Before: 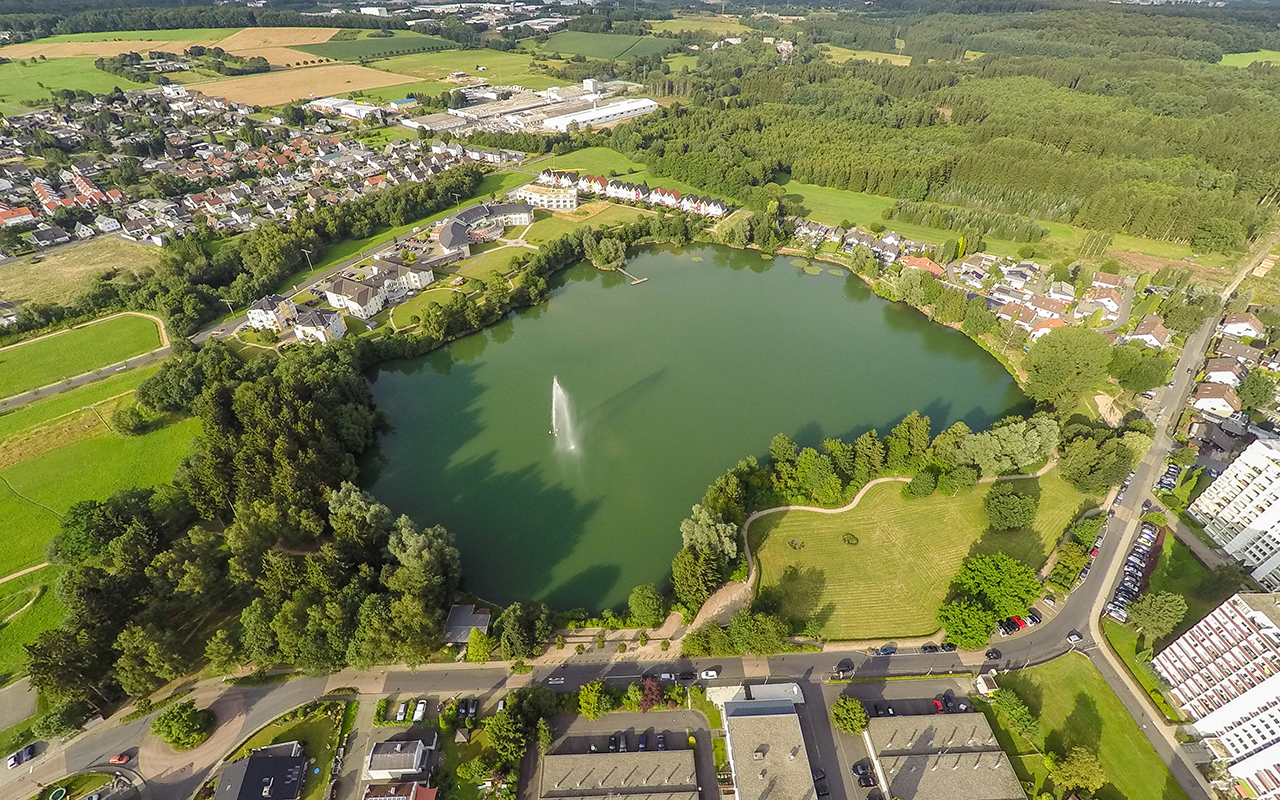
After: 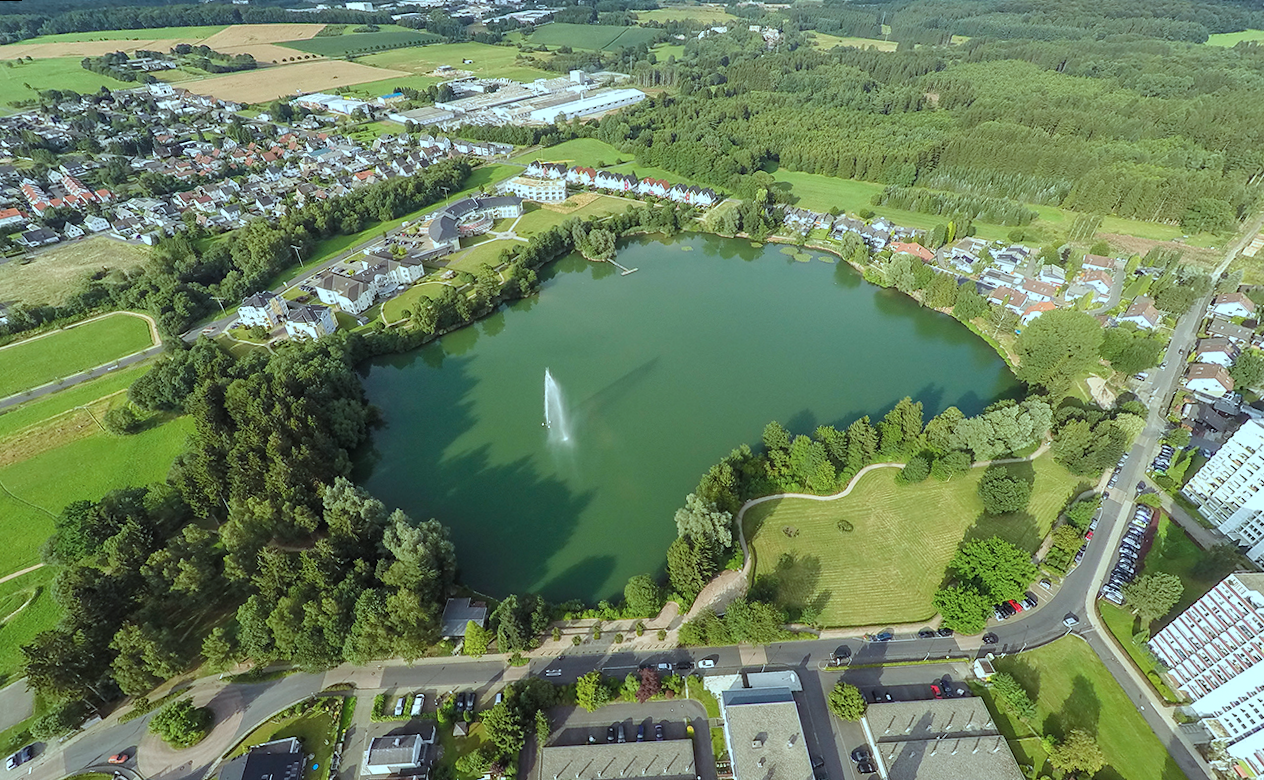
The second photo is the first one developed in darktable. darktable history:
color correction: highlights a* -11.71, highlights b* -15.58
rotate and perspective: rotation -1°, crop left 0.011, crop right 0.989, crop top 0.025, crop bottom 0.975
